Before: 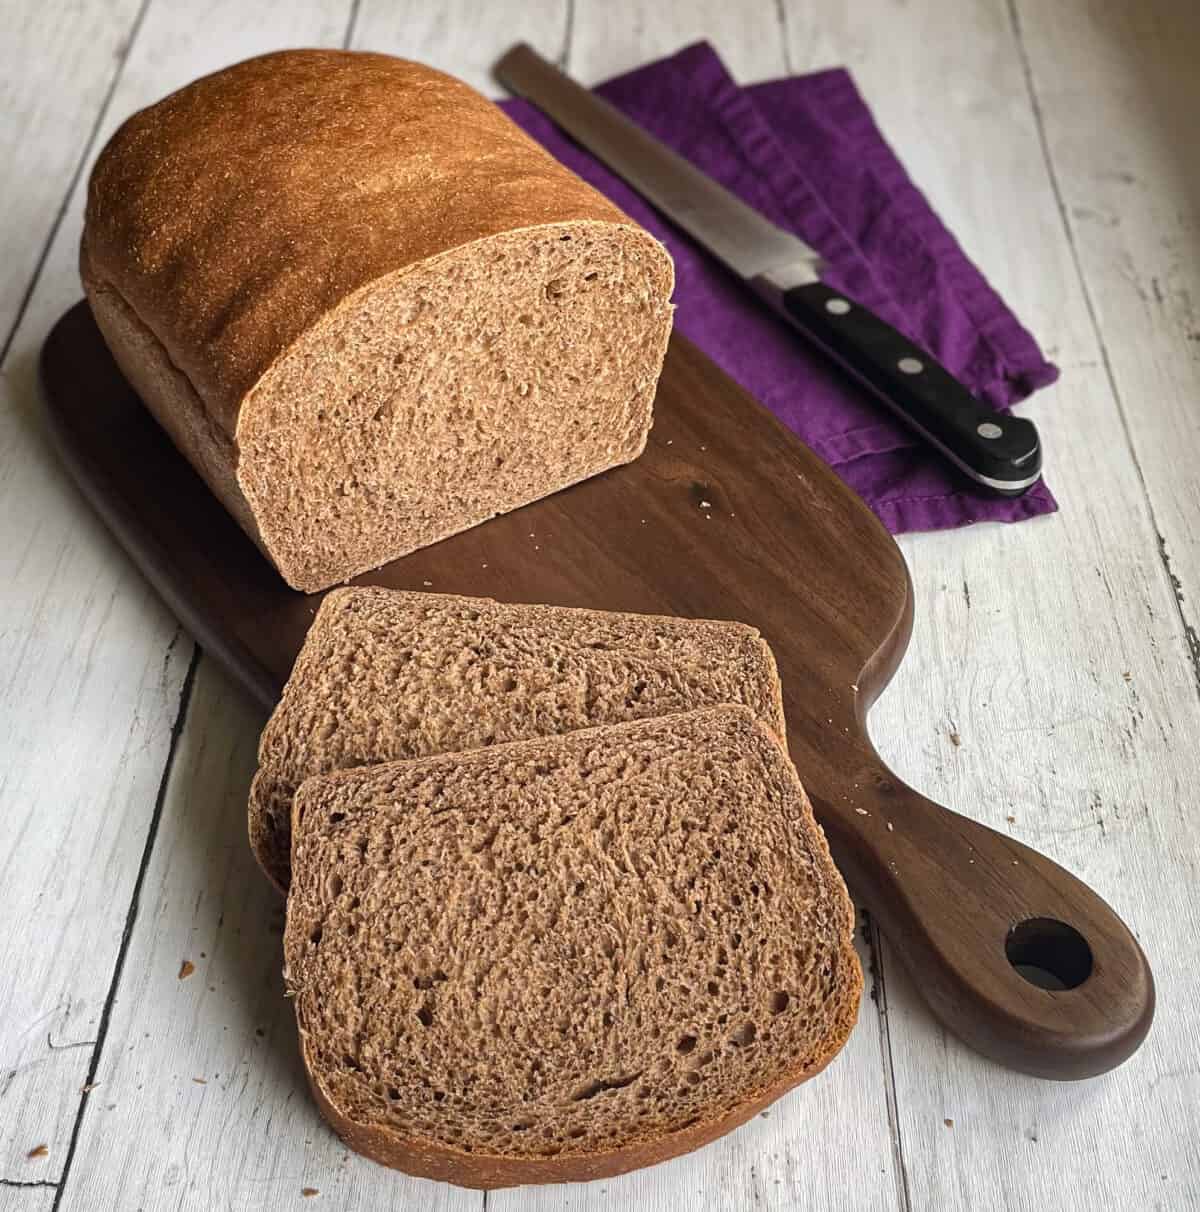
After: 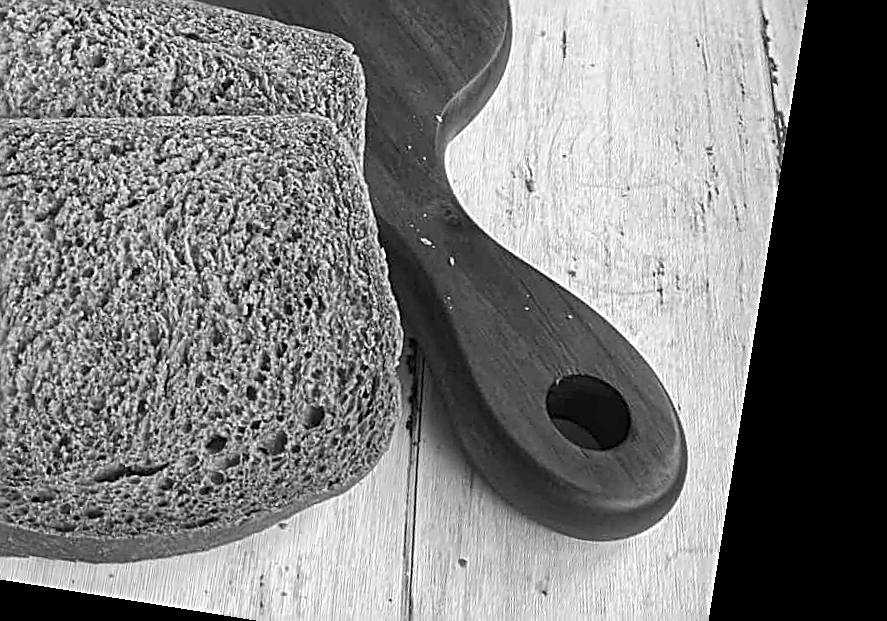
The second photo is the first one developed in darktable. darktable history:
rotate and perspective: rotation 9.12°, automatic cropping off
monochrome: on, module defaults
sharpen: radius 2.584, amount 0.688
crop and rotate: left 35.509%, top 50.238%, bottom 4.934%
